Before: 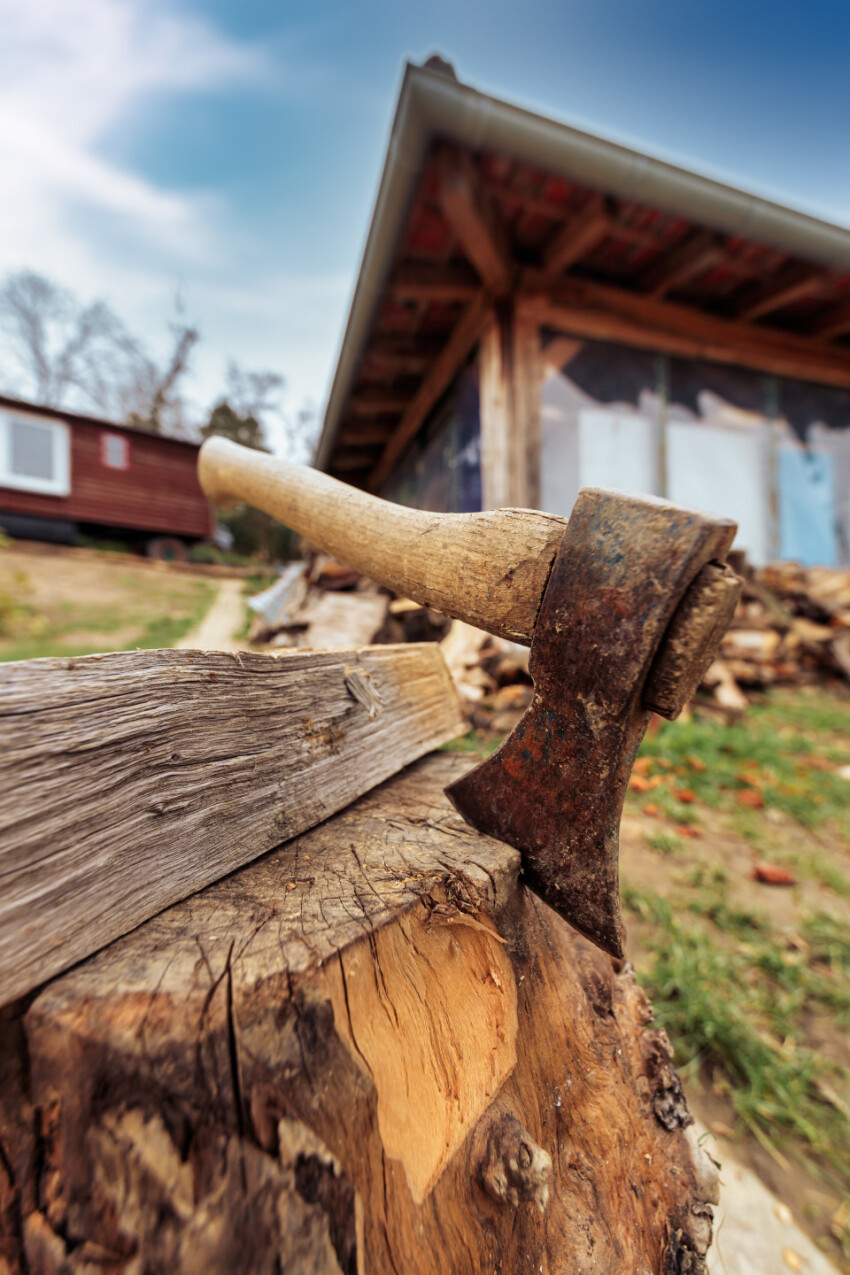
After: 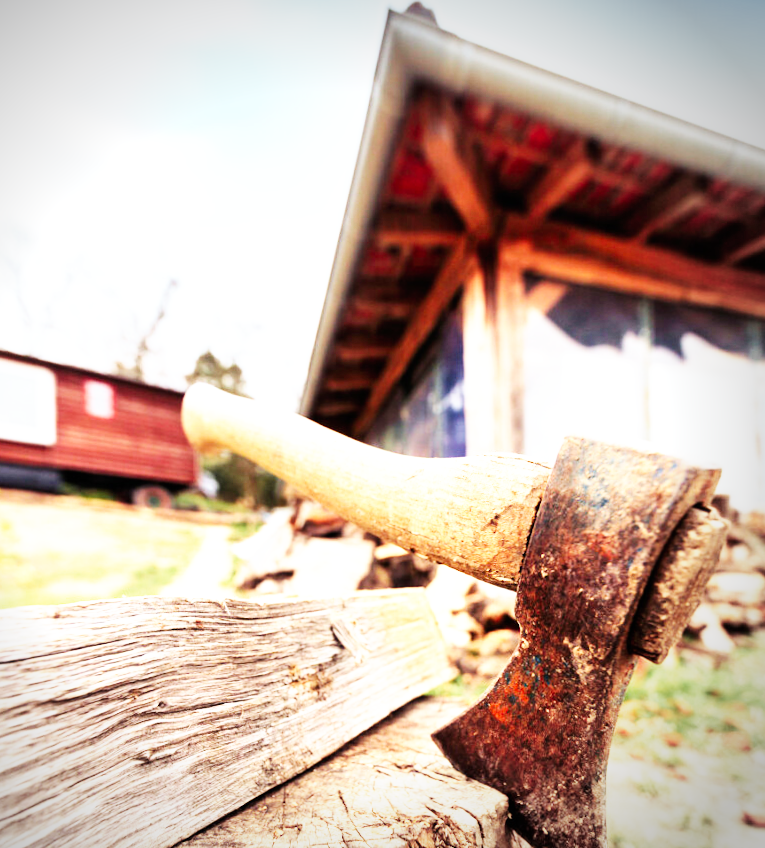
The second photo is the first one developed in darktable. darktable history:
base curve: curves: ch0 [(0, 0) (0.007, 0.004) (0.027, 0.03) (0.046, 0.07) (0.207, 0.54) (0.442, 0.872) (0.673, 0.972) (1, 1)], preserve colors none
crop: left 1.509%, top 3.452%, right 7.696%, bottom 28.452%
exposure: exposure 0.999 EV, compensate highlight preservation false
rotate and perspective: rotation -0.45°, automatic cropping original format, crop left 0.008, crop right 0.992, crop top 0.012, crop bottom 0.988
vignetting: center (-0.15, 0.013)
